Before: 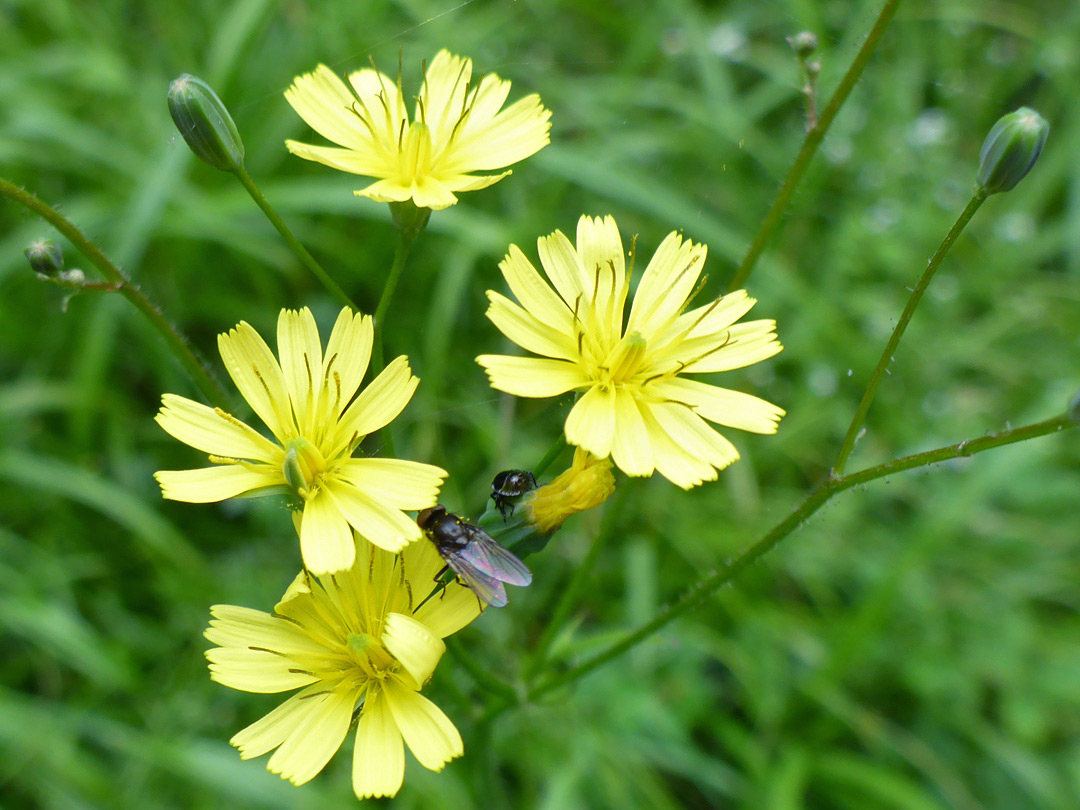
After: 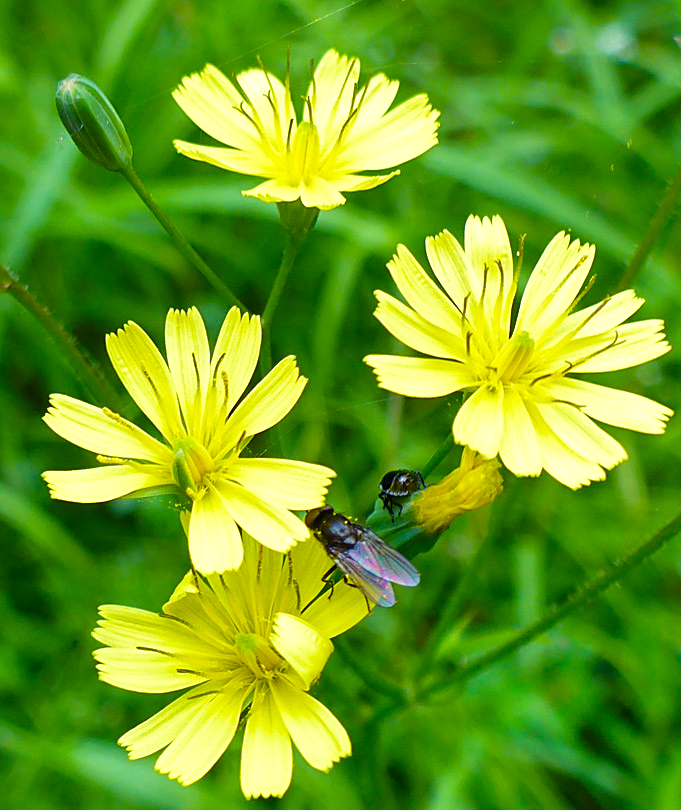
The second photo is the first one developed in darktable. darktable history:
velvia: strength 50.58%, mid-tones bias 0.507
crop: left 10.458%, right 26.453%
local contrast: highlights 101%, shadows 99%, detail 119%, midtone range 0.2
sharpen: on, module defaults
